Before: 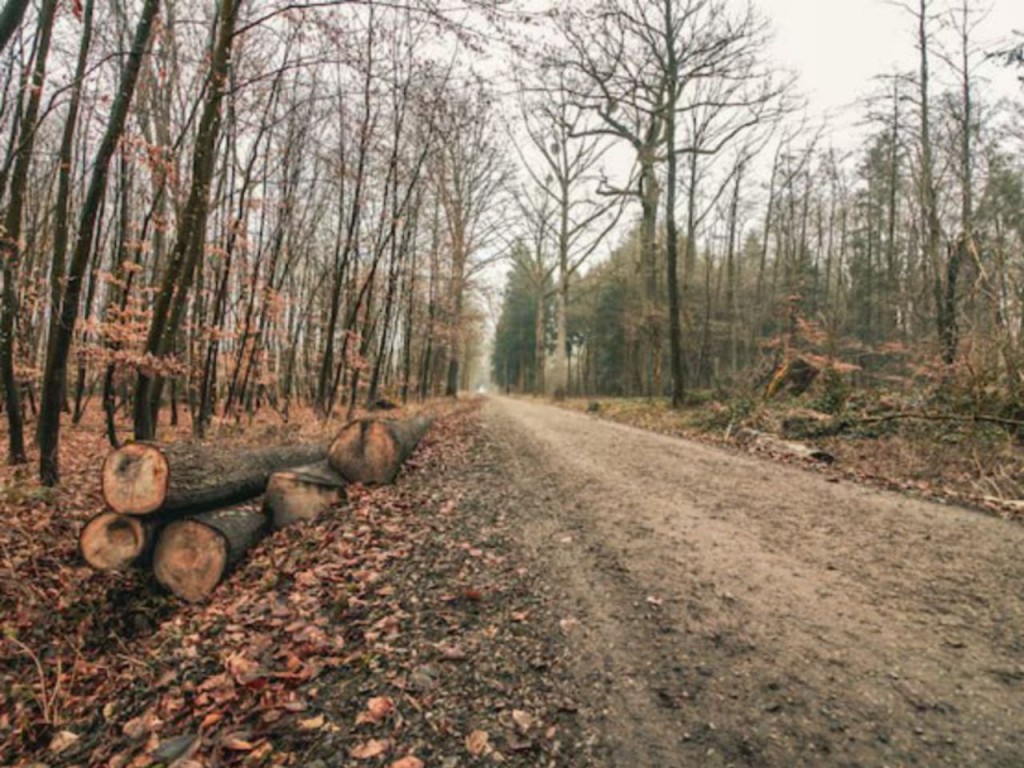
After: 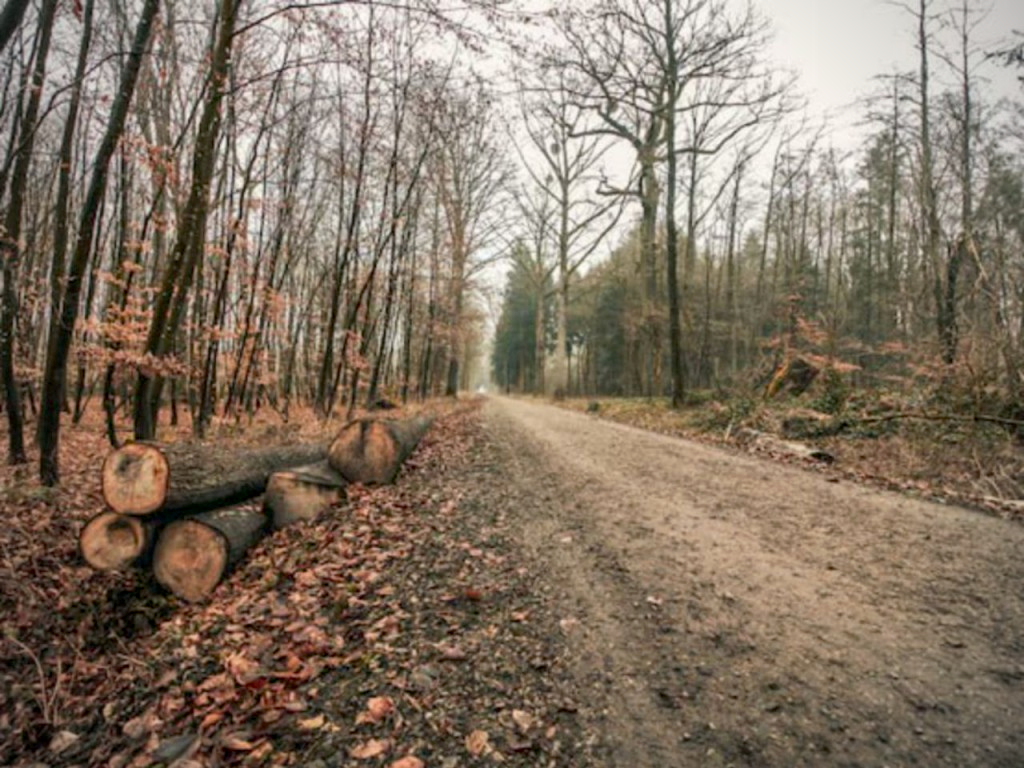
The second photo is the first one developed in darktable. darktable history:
exposure: black level correction 0.005, exposure 0.006 EV, compensate highlight preservation false
vignetting: unbound false
